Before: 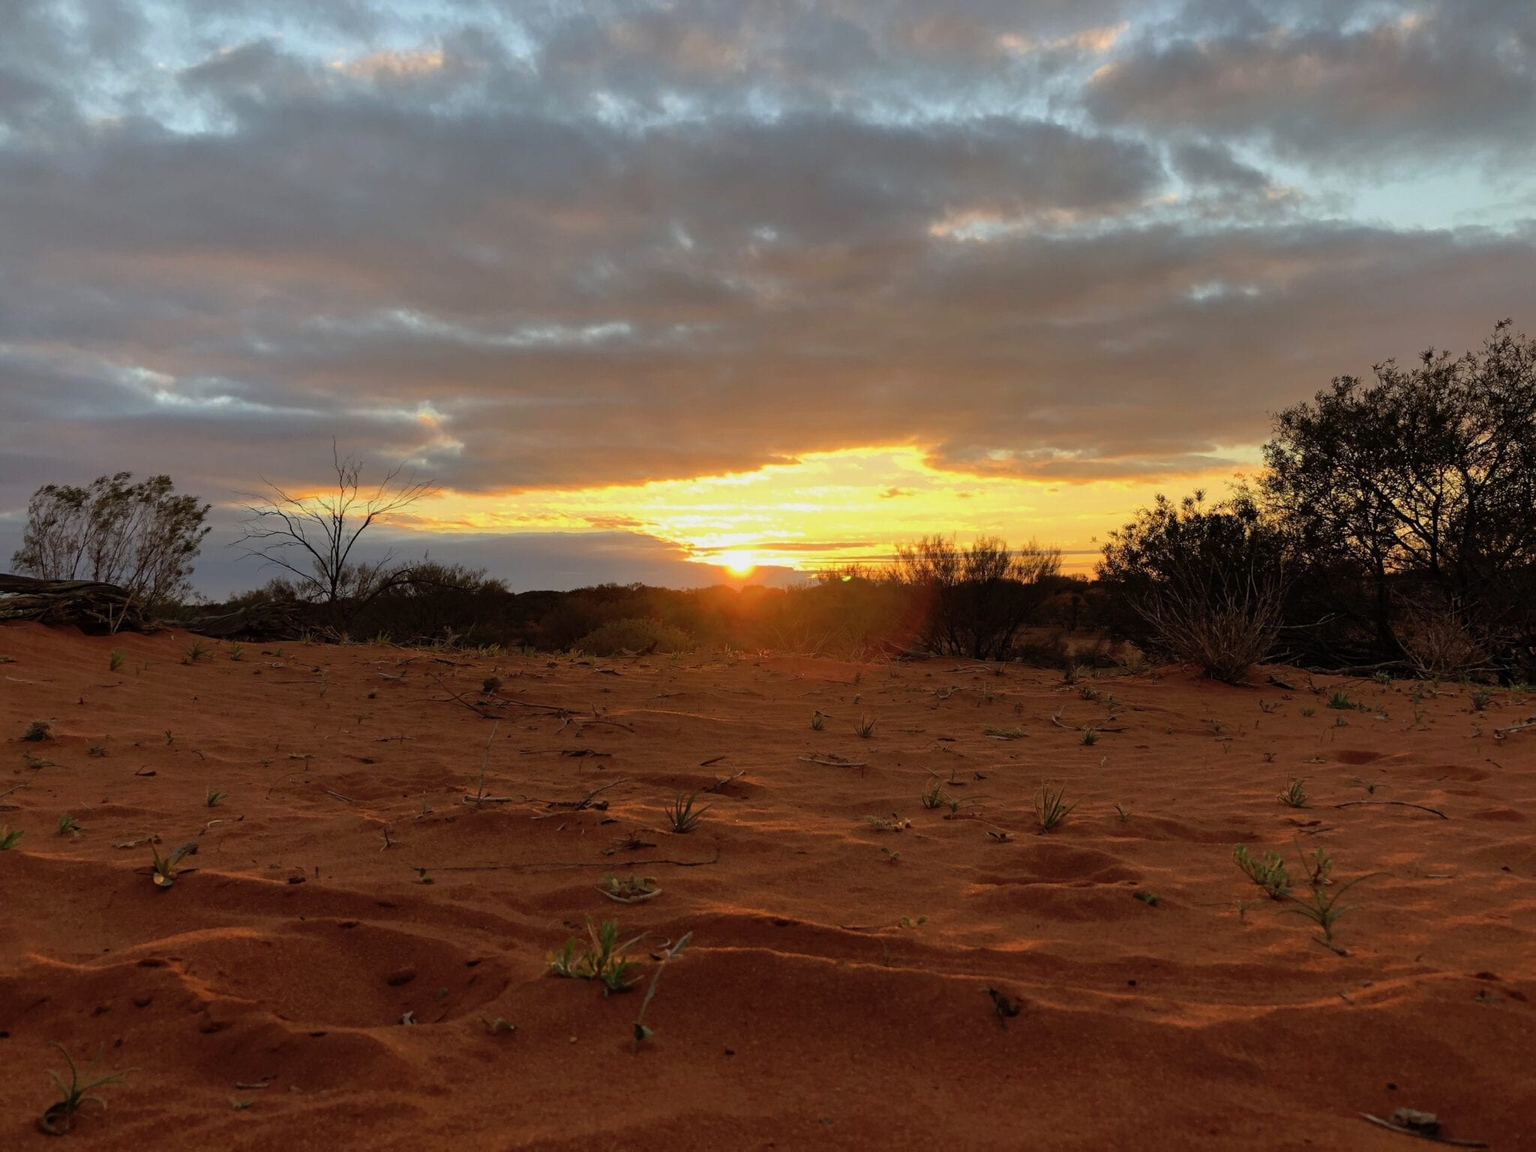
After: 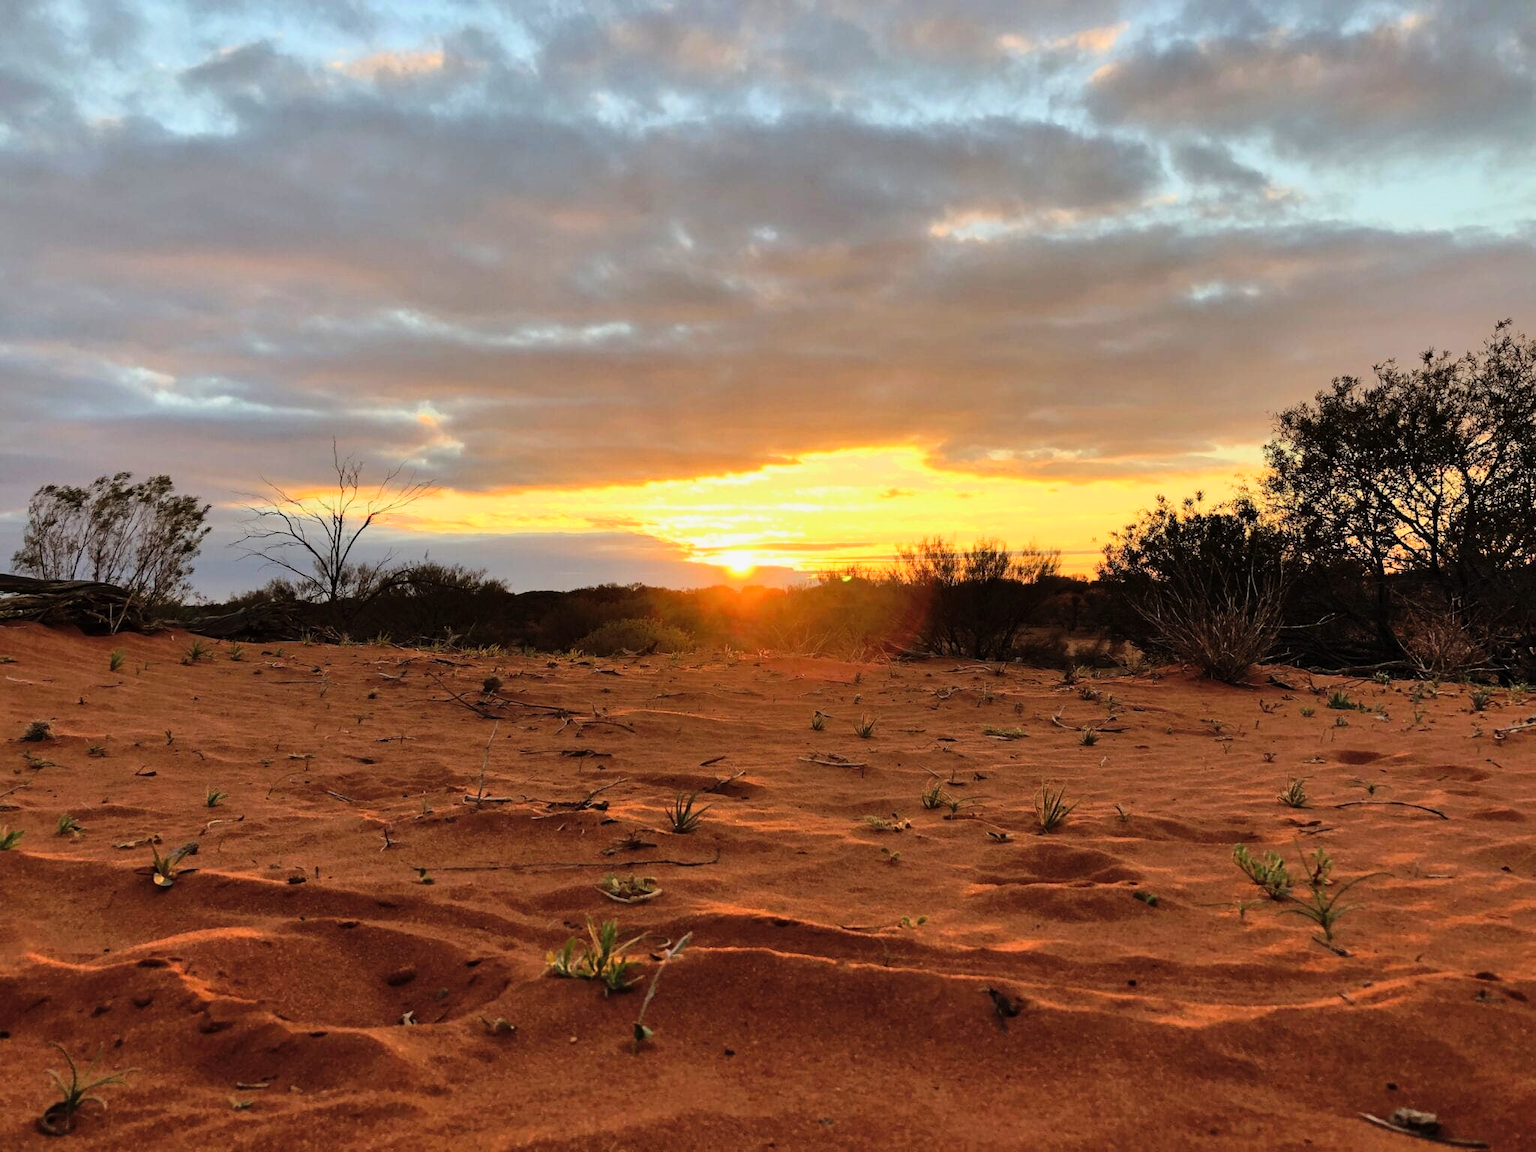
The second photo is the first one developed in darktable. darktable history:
shadows and highlights: low approximation 0.01, soften with gaussian
tone curve: curves: ch0 [(0, 0) (0.003, 0.003) (0.011, 0.01) (0.025, 0.023) (0.044, 0.041) (0.069, 0.064) (0.1, 0.094) (0.136, 0.143) (0.177, 0.205) (0.224, 0.281) (0.277, 0.367) (0.335, 0.457) (0.399, 0.542) (0.468, 0.629) (0.543, 0.711) (0.623, 0.788) (0.709, 0.863) (0.801, 0.912) (0.898, 0.955) (1, 1)], color space Lab, linked channels
